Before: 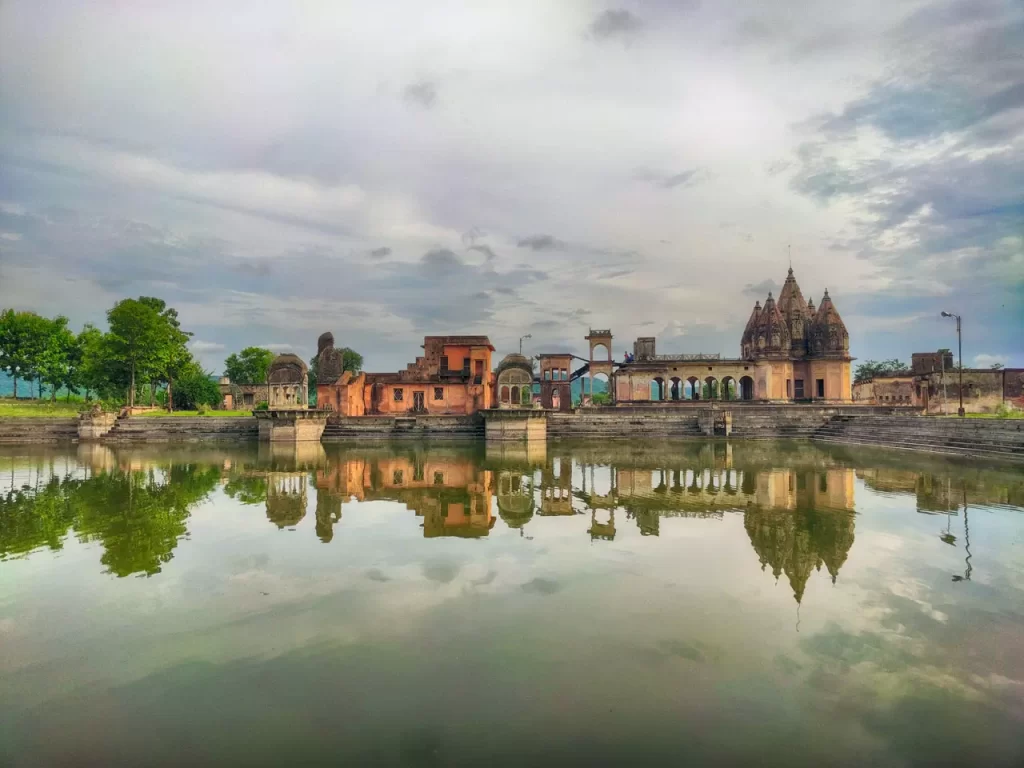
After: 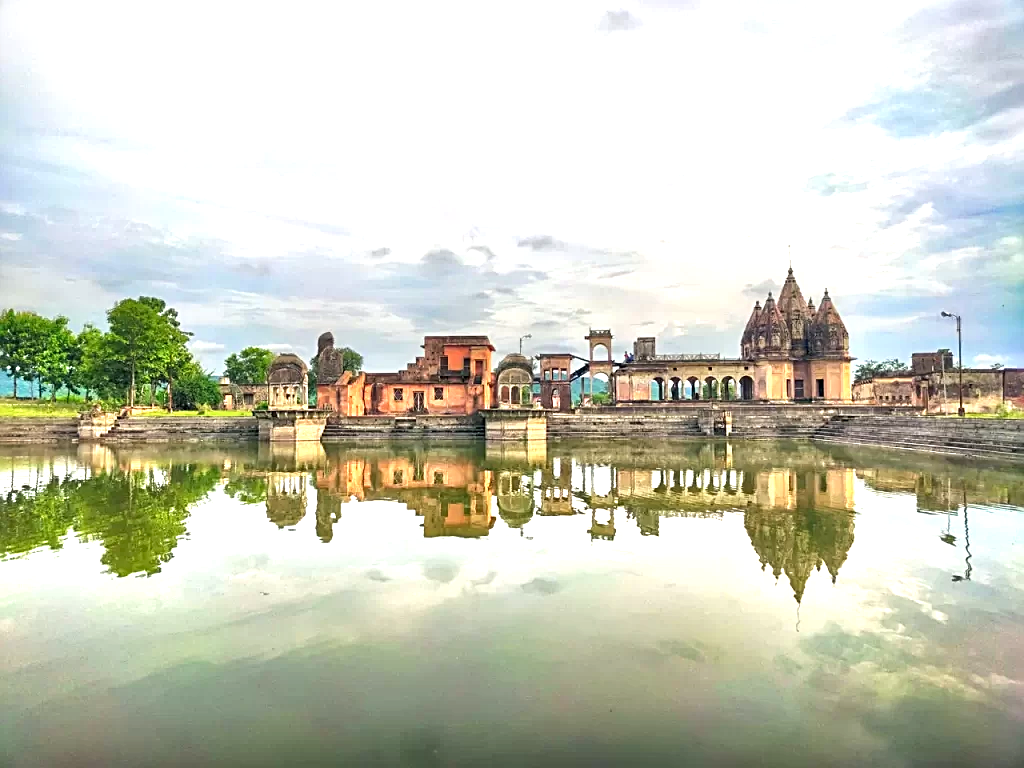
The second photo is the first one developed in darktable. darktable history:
exposure: black level correction 0, exposure 1.105 EV, compensate highlight preservation false
sharpen: radius 2.669, amount 0.654
